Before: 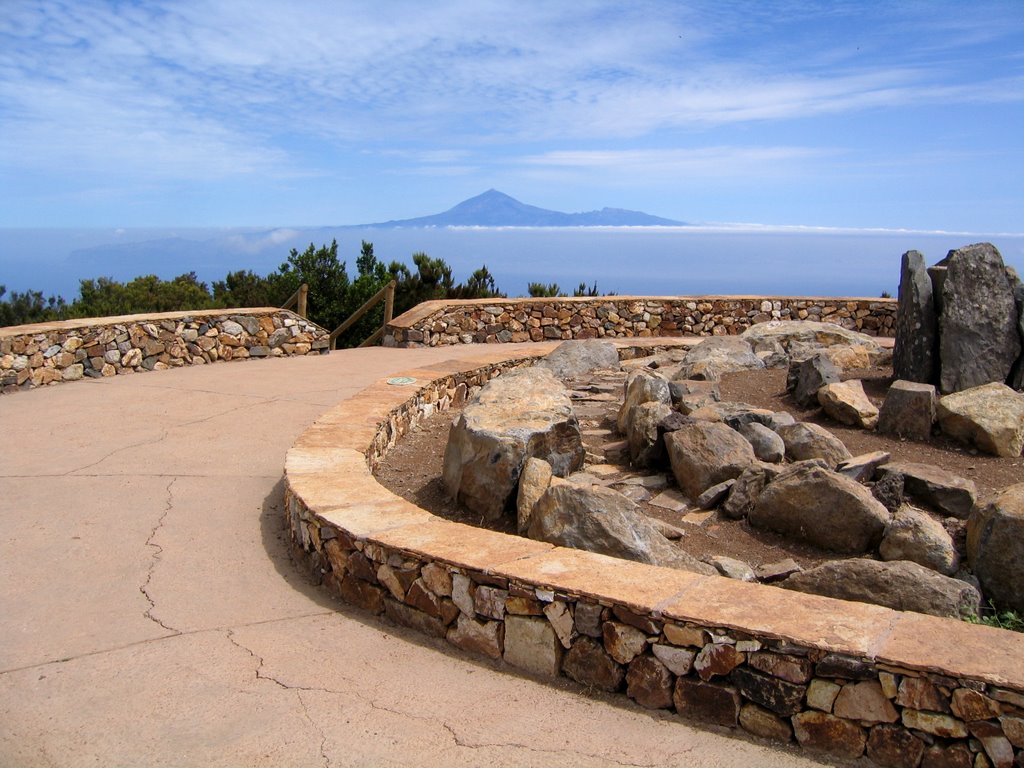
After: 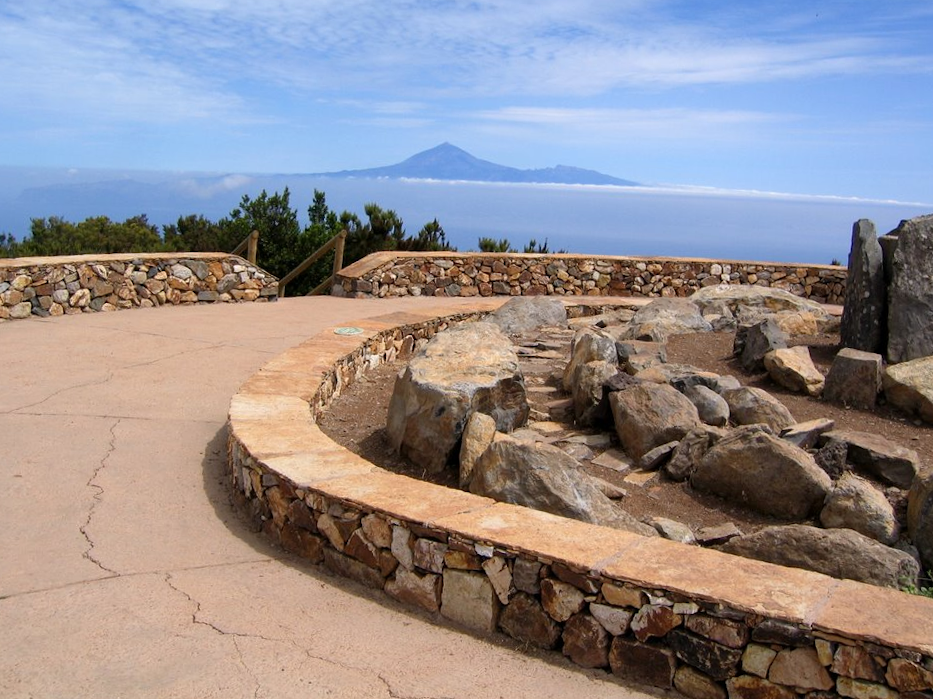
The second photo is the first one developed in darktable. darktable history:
crop and rotate: angle -2.08°, left 3.086%, top 3.902%, right 1.386%, bottom 0.646%
